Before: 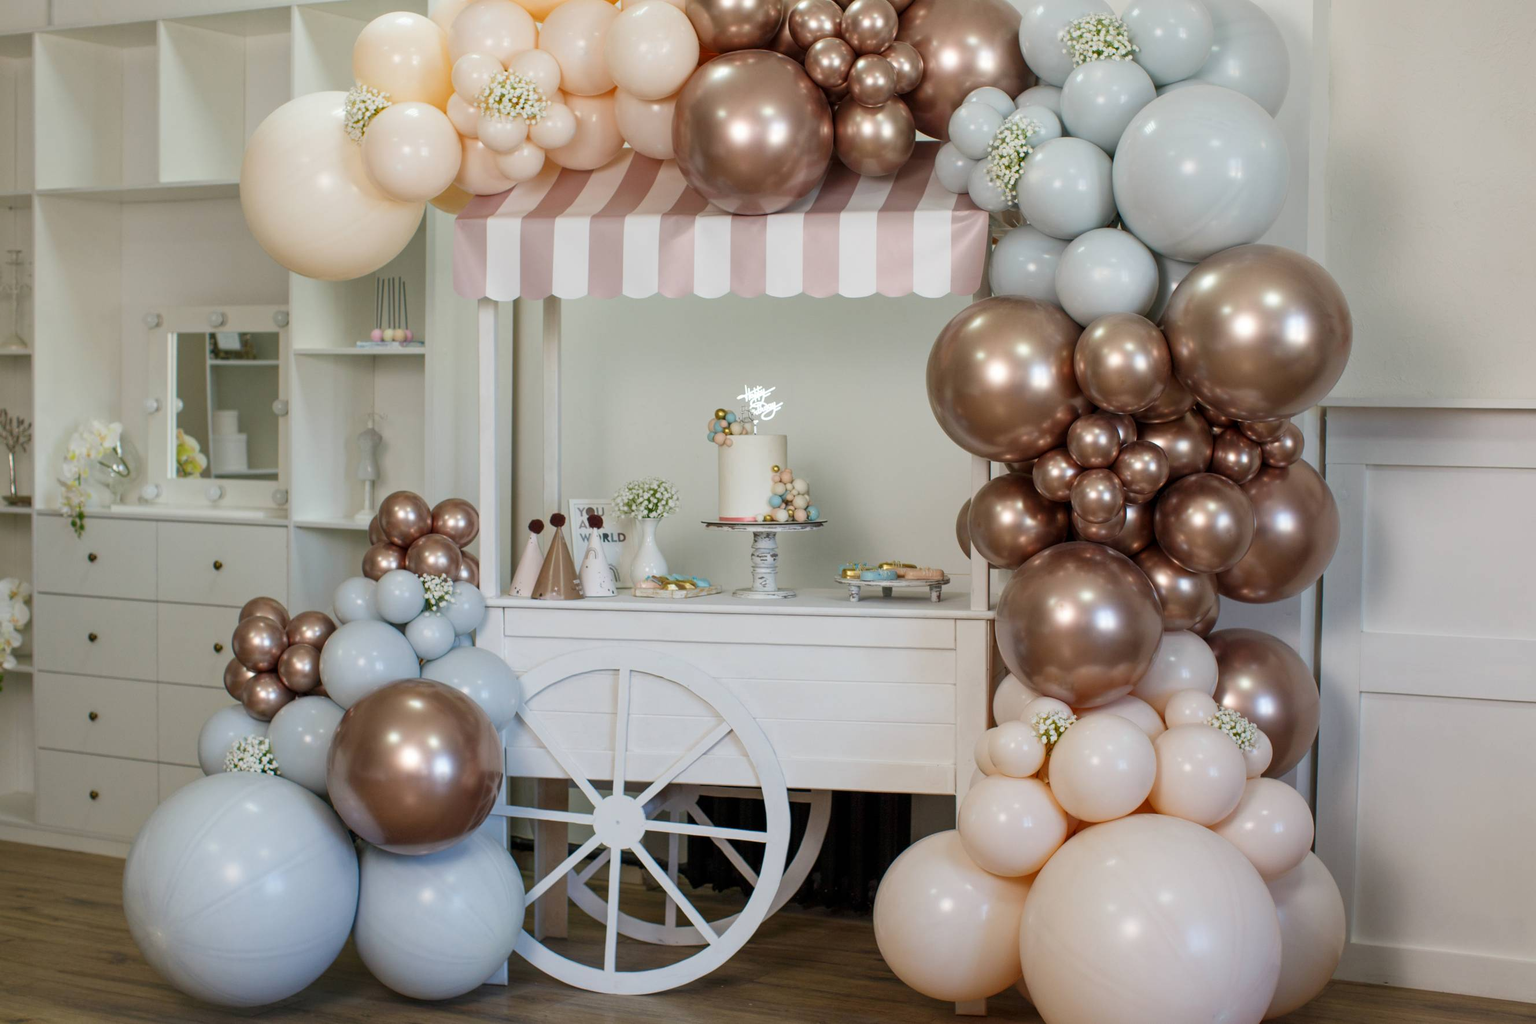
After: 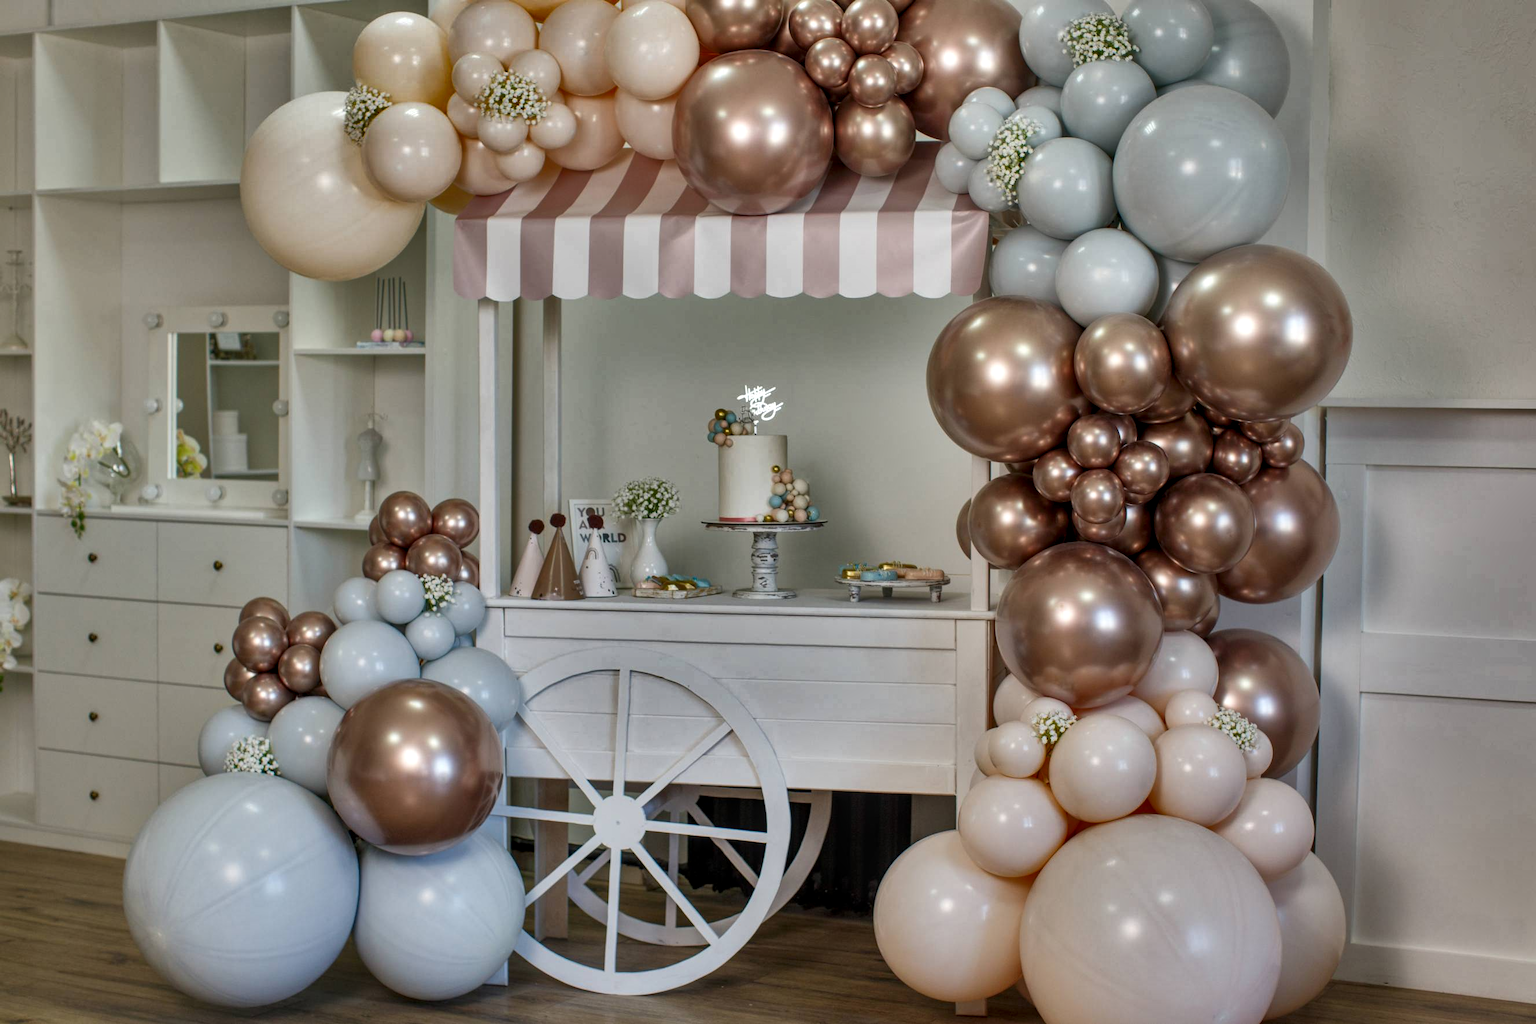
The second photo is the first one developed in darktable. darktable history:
shadows and highlights: shadows 20.92, highlights -82.51, soften with gaussian
local contrast: on, module defaults
